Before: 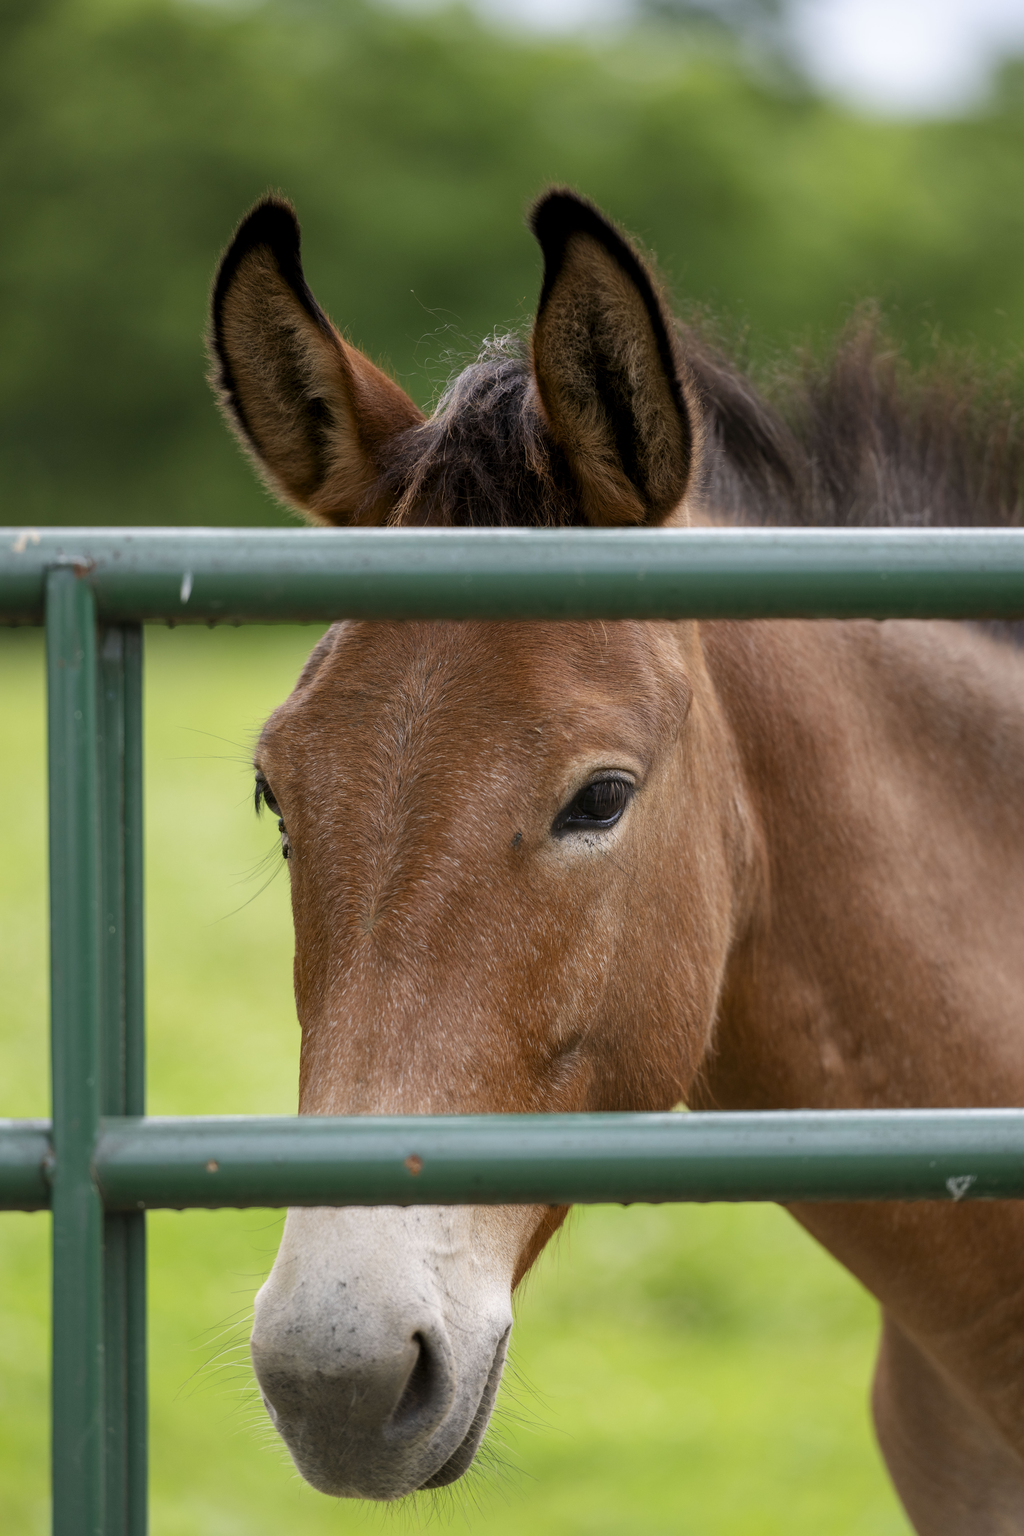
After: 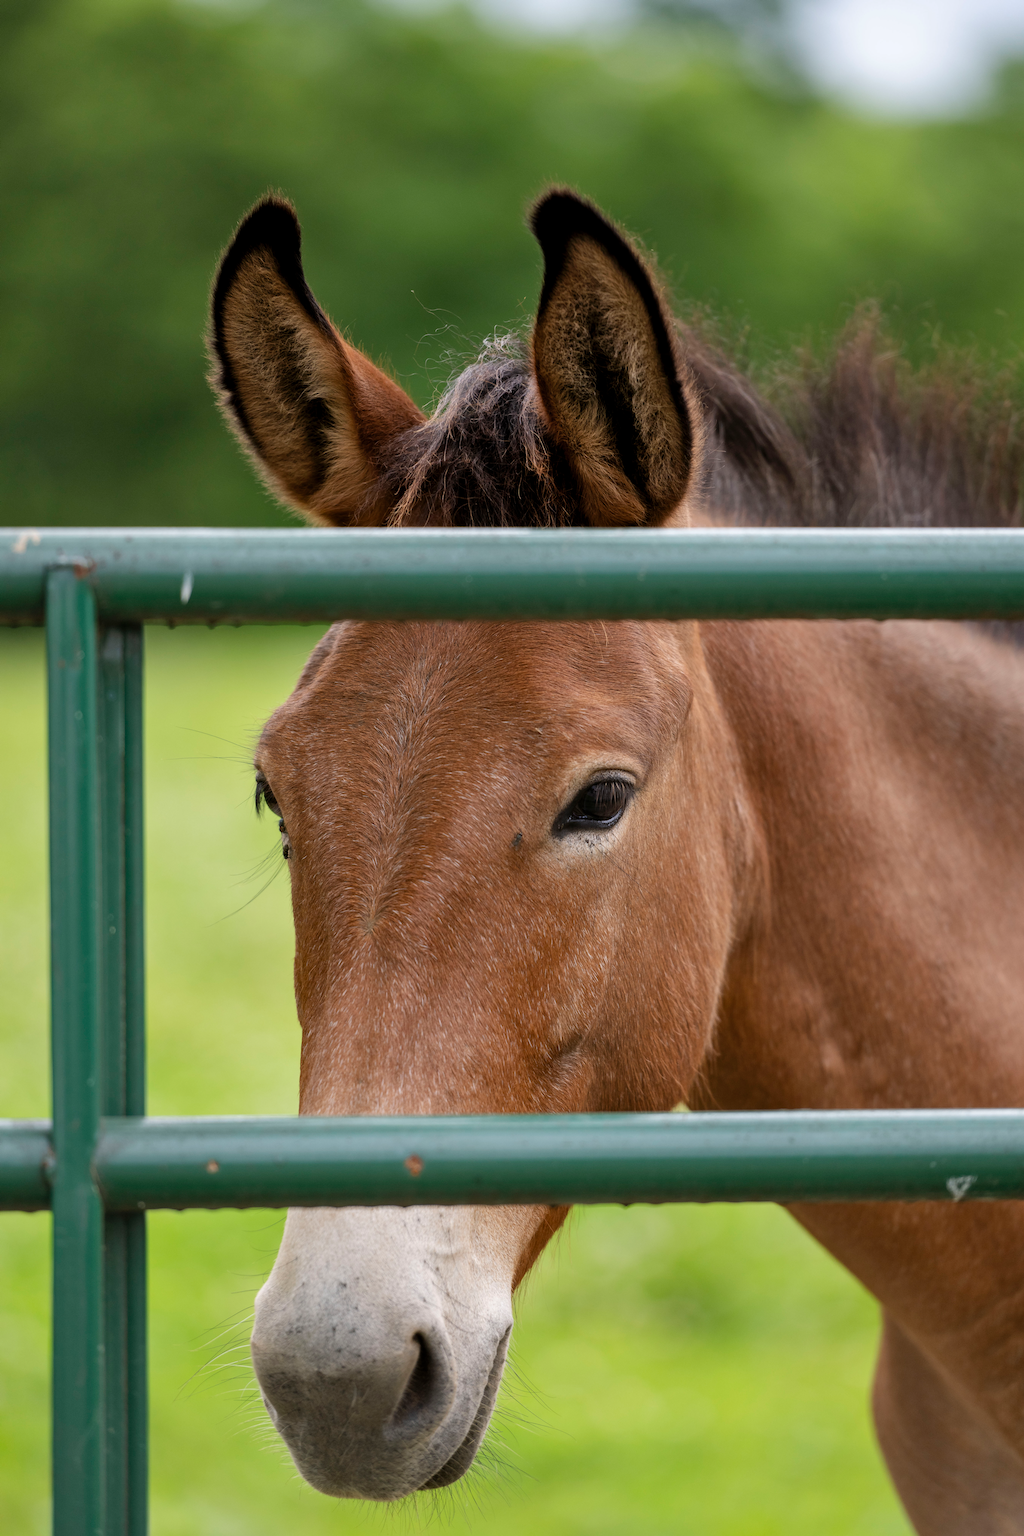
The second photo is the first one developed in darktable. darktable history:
shadows and highlights: shadows 36.76, highlights -27.19, soften with gaussian
